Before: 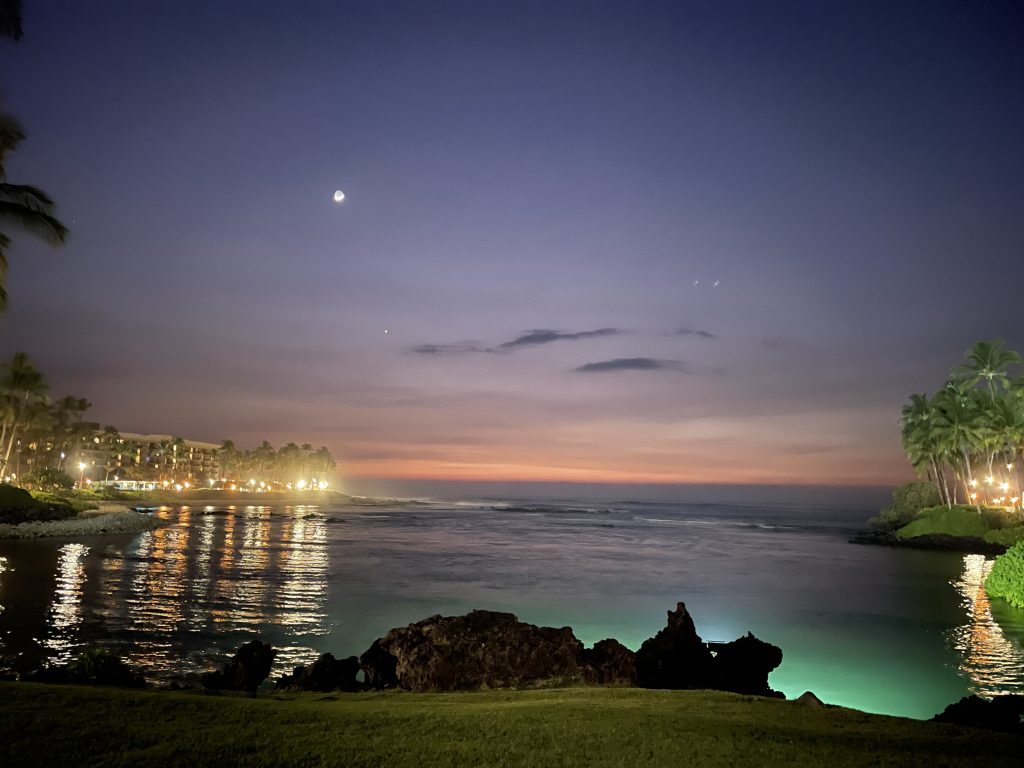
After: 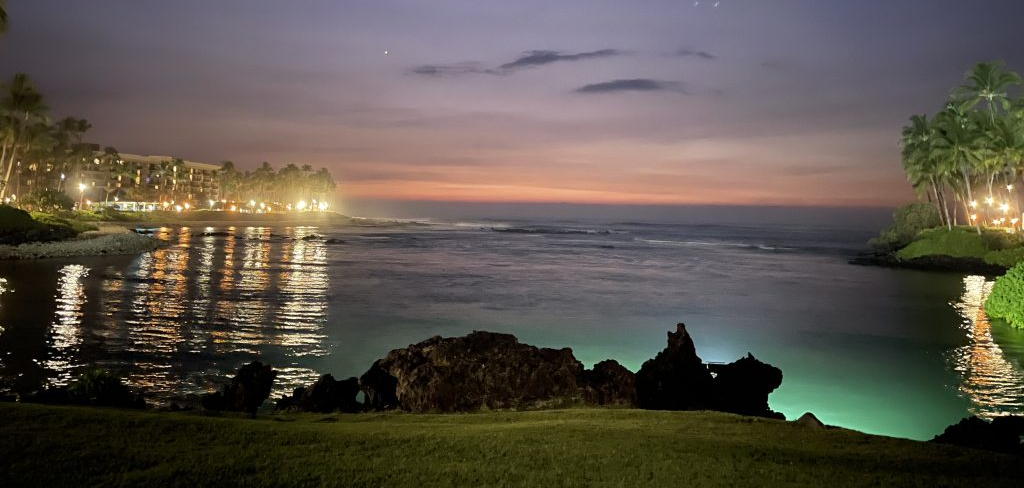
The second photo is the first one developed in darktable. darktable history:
crop and rotate: top 36.435%
tone equalizer: on, module defaults
